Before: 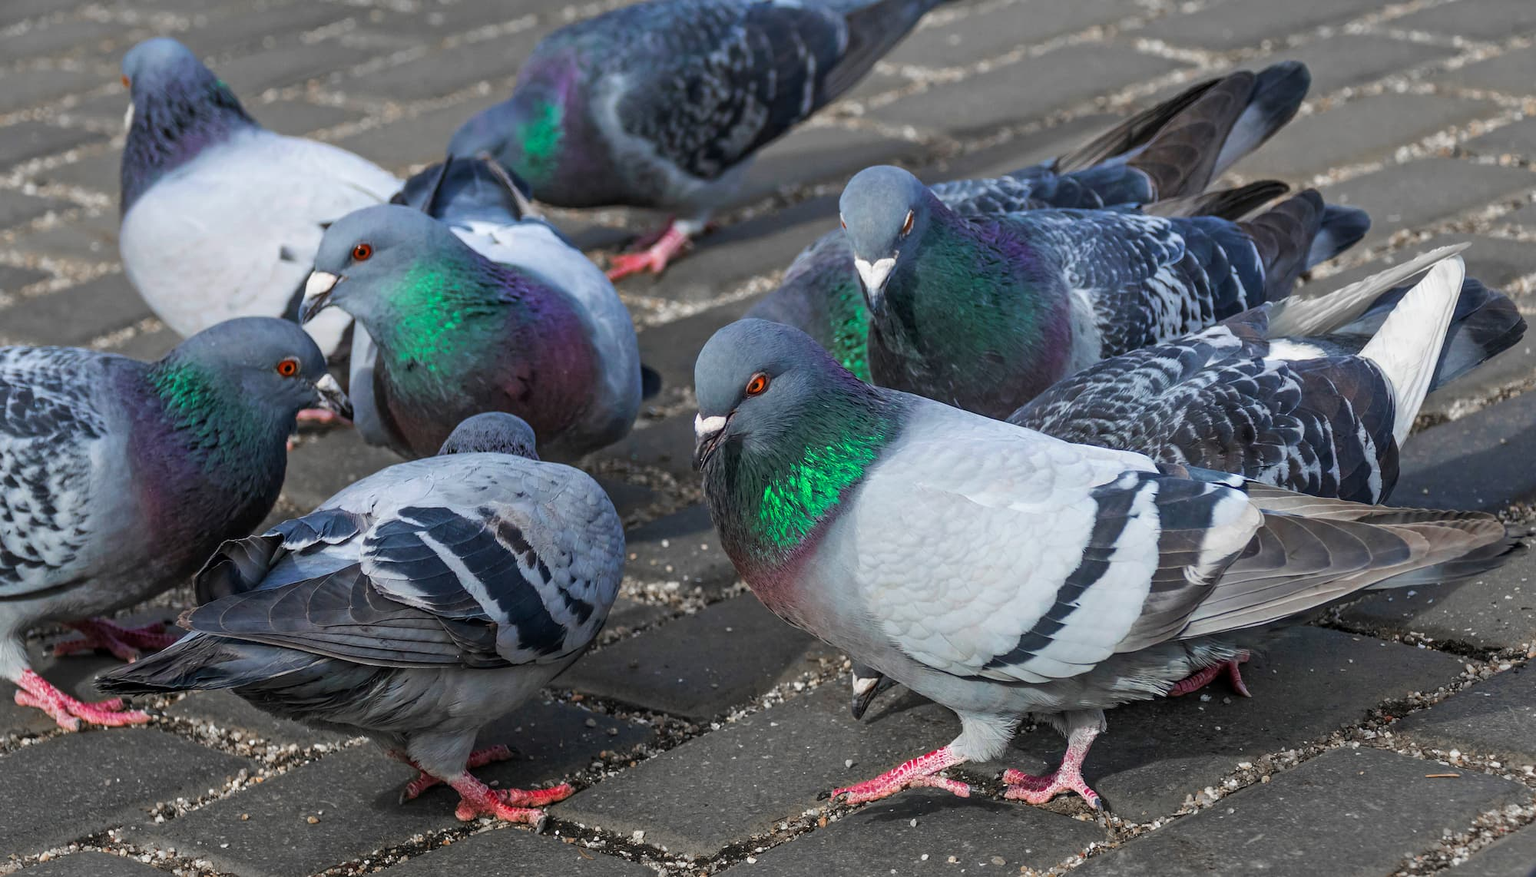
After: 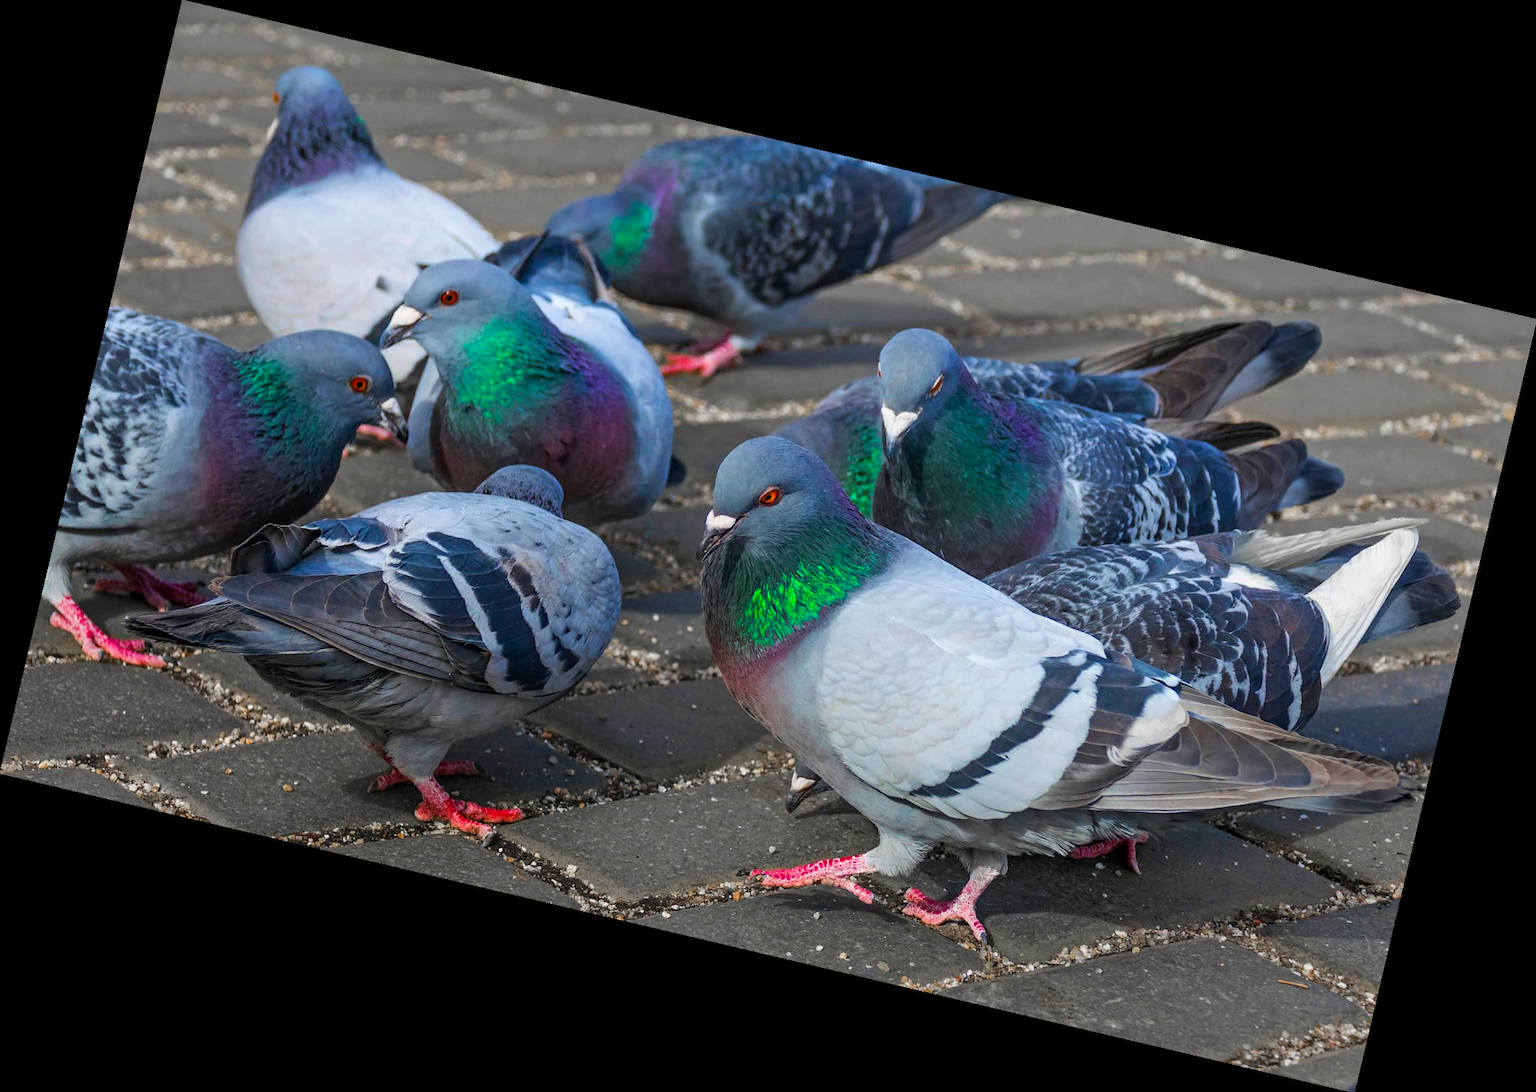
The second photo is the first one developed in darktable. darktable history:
color balance rgb: linear chroma grading › global chroma 15%, perceptual saturation grading › global saturation 30%
rotate and perspective: rotation 13.27°, automatic cropping off
levels: levels [0, 0.499, 1]
